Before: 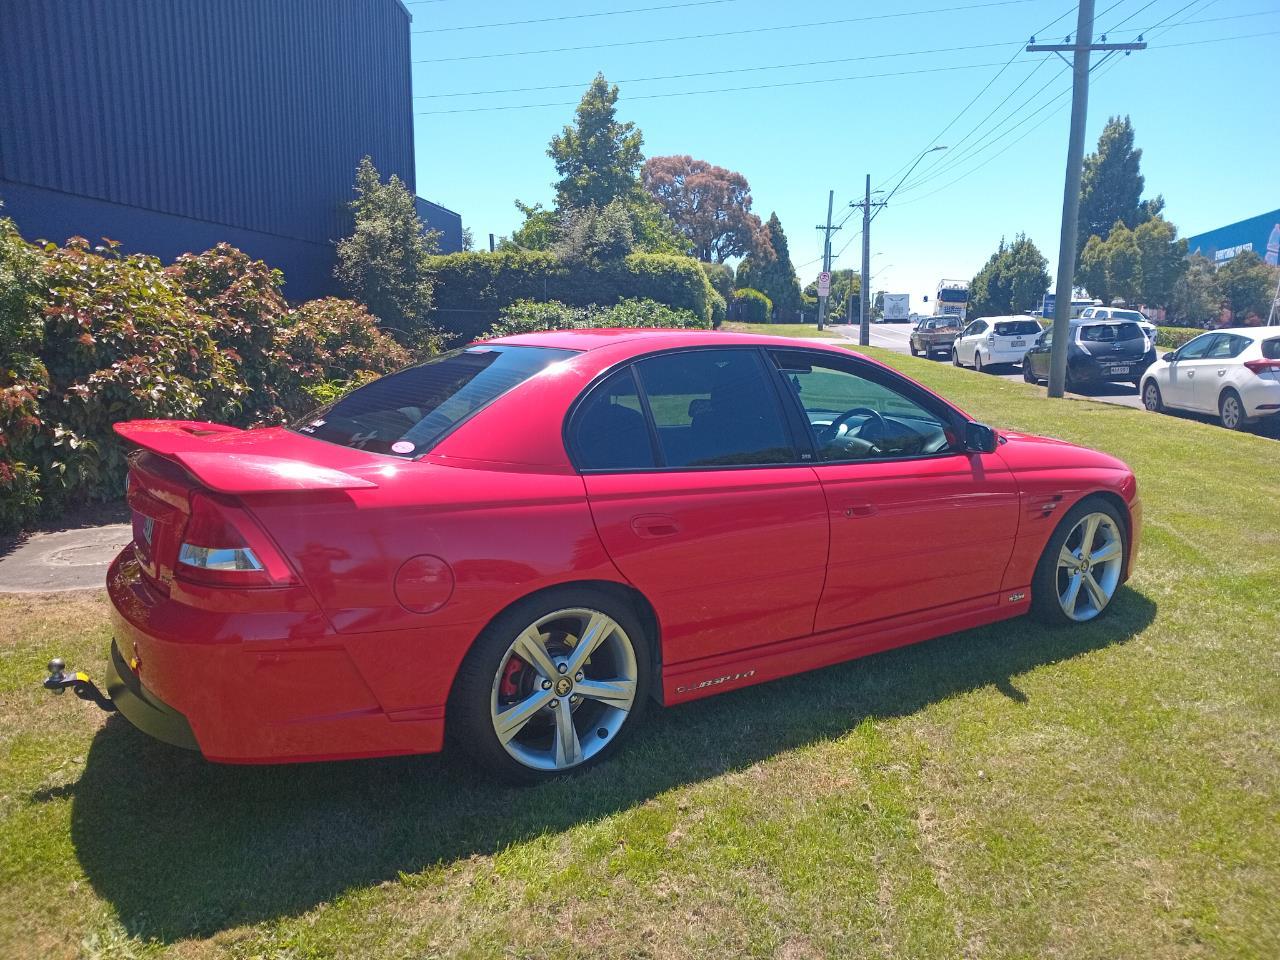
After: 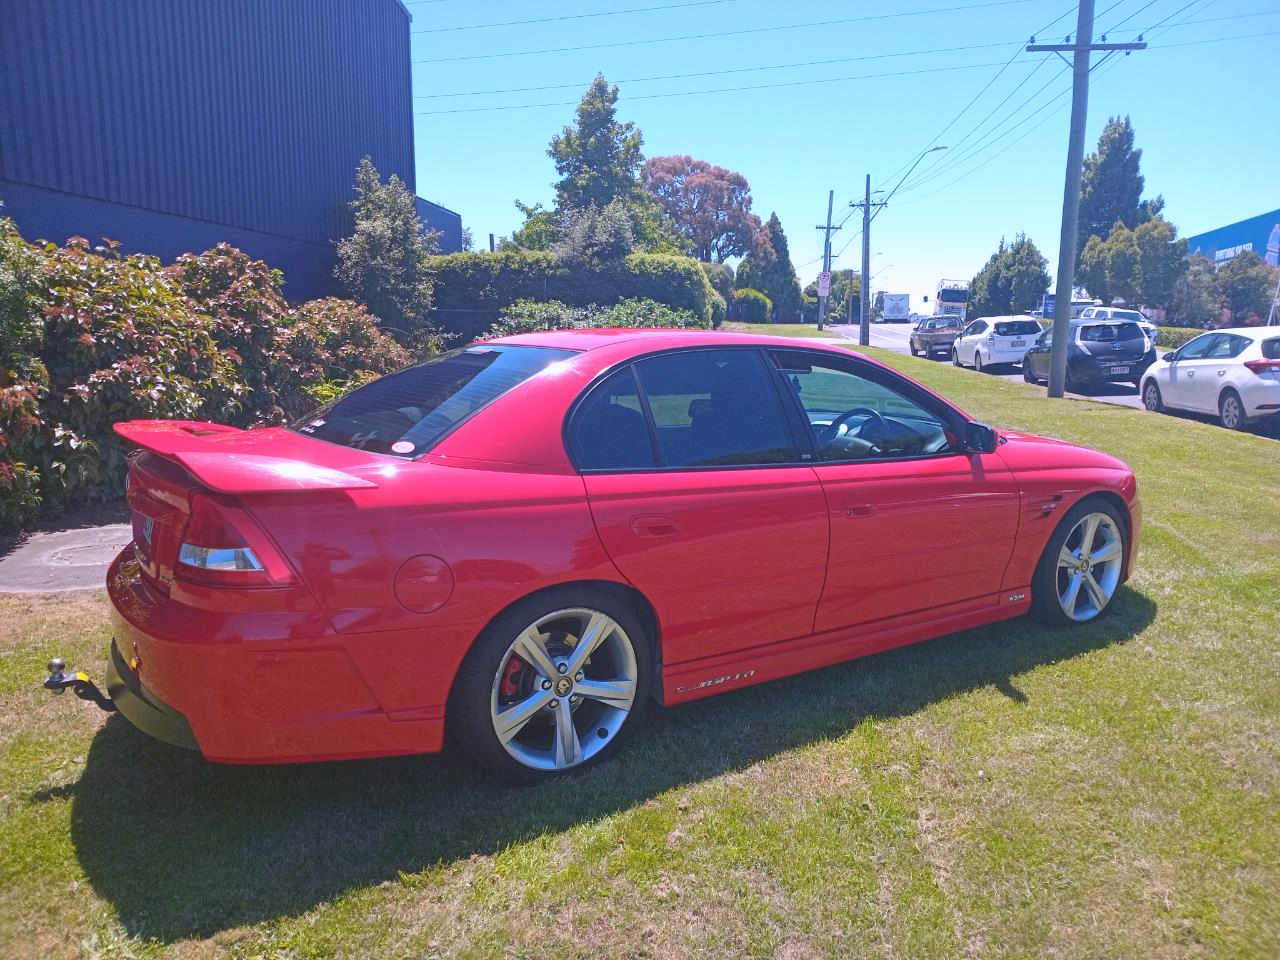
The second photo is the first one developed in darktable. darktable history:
color balance: lift [1.004, 1.002, 1.002, 0.998], gamma [1, 1.007, 1.002, 0.993], gain [1, 0.977, 1.013, 1.023], contrast -3.64%
white balance: red 1.042, blue 1.17
